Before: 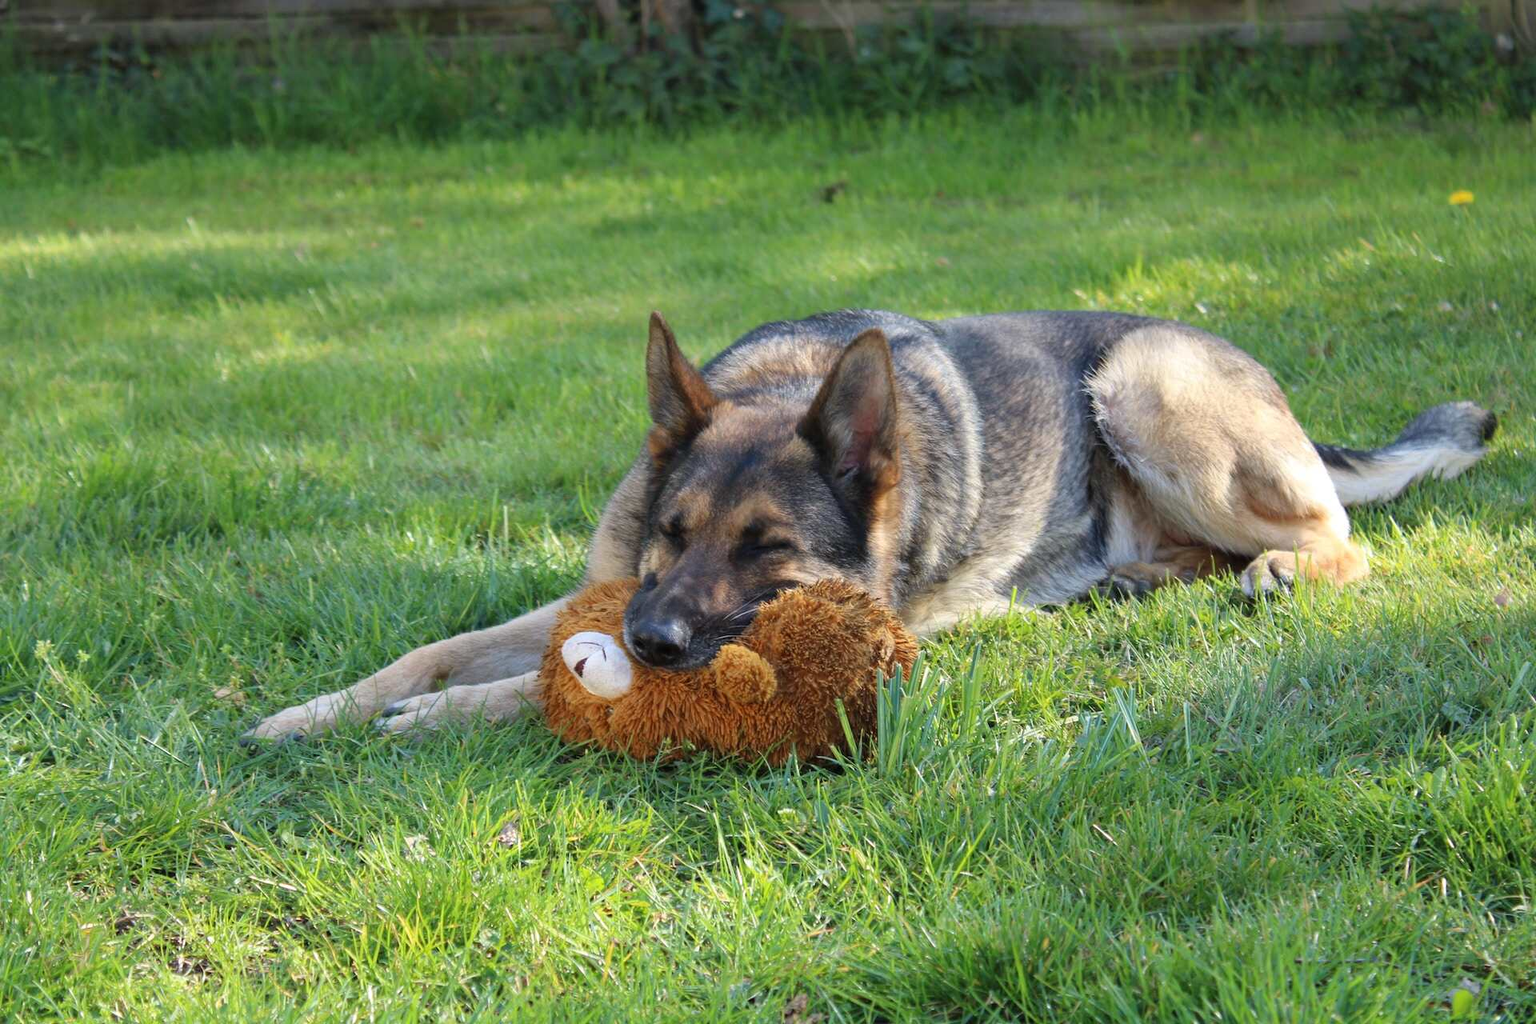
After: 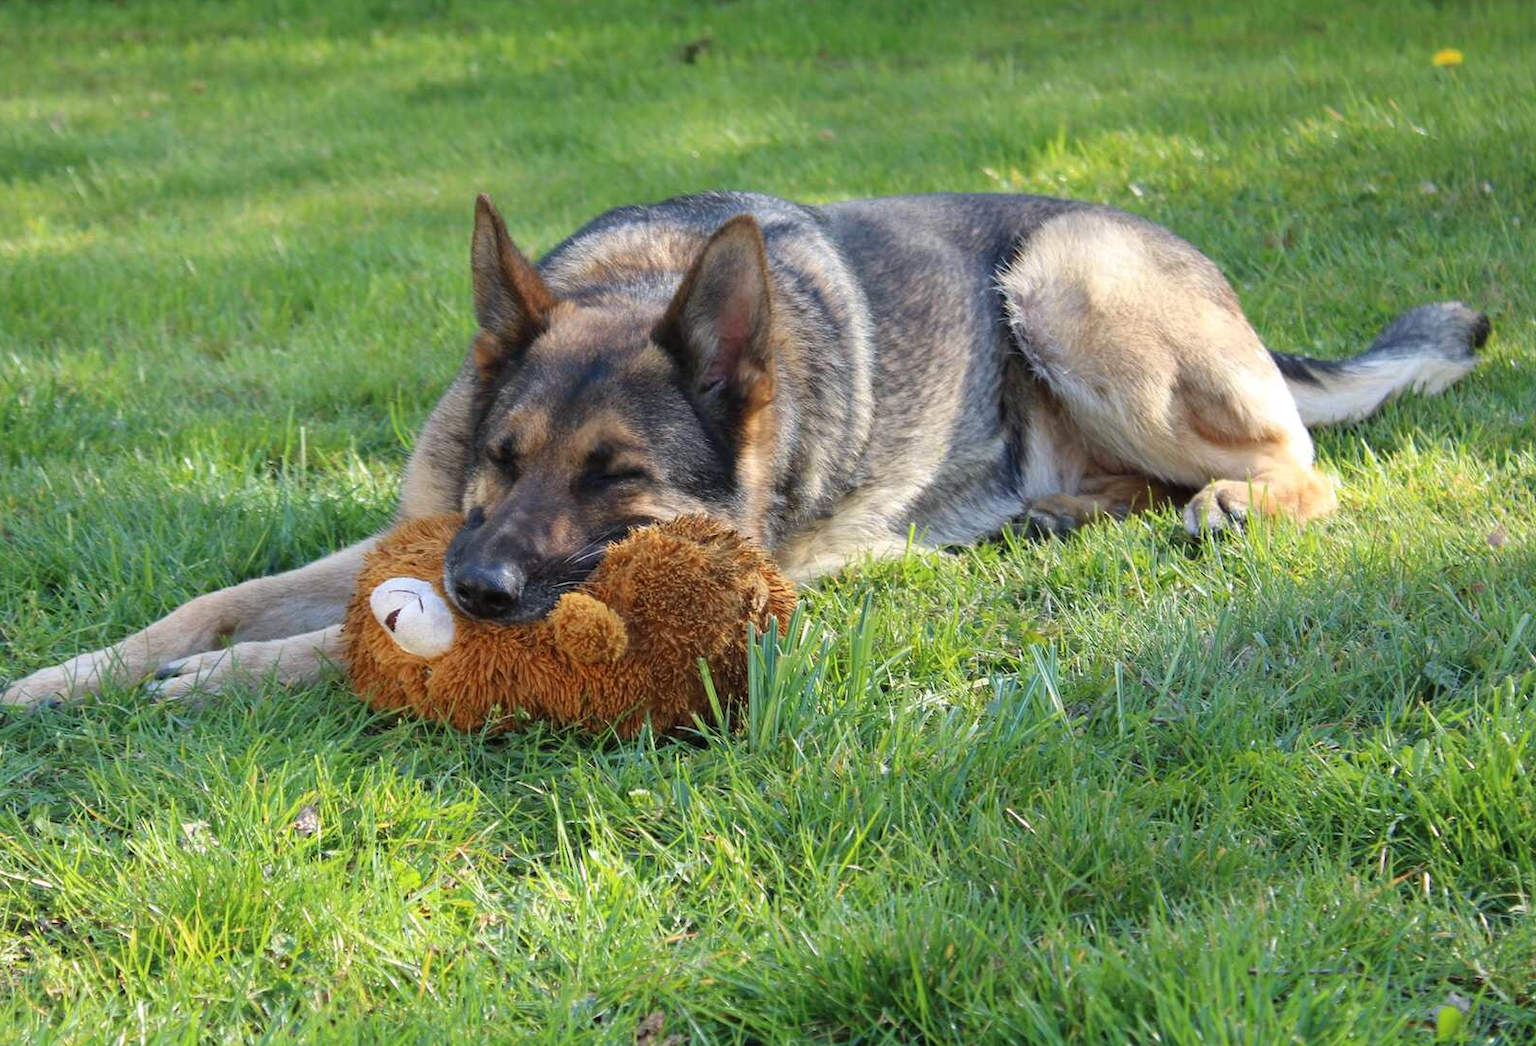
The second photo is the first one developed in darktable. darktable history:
crop: left 16.464%, top 14.674%
